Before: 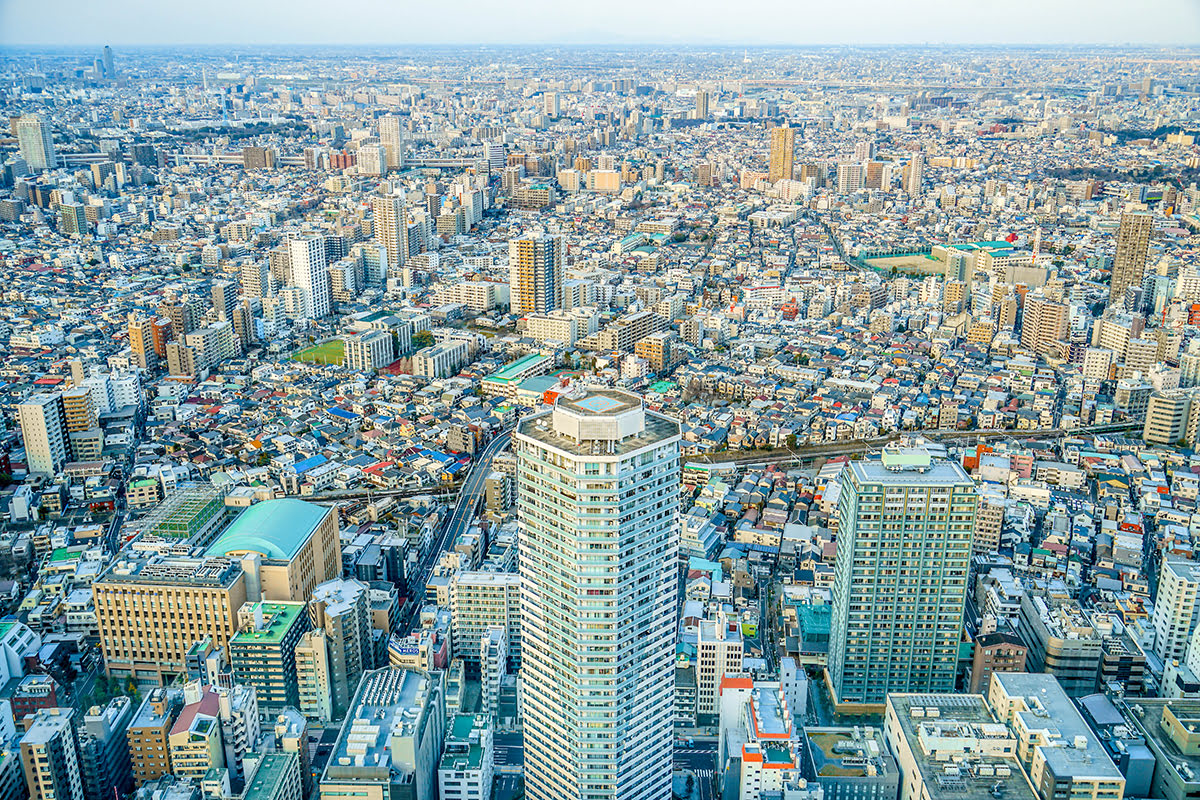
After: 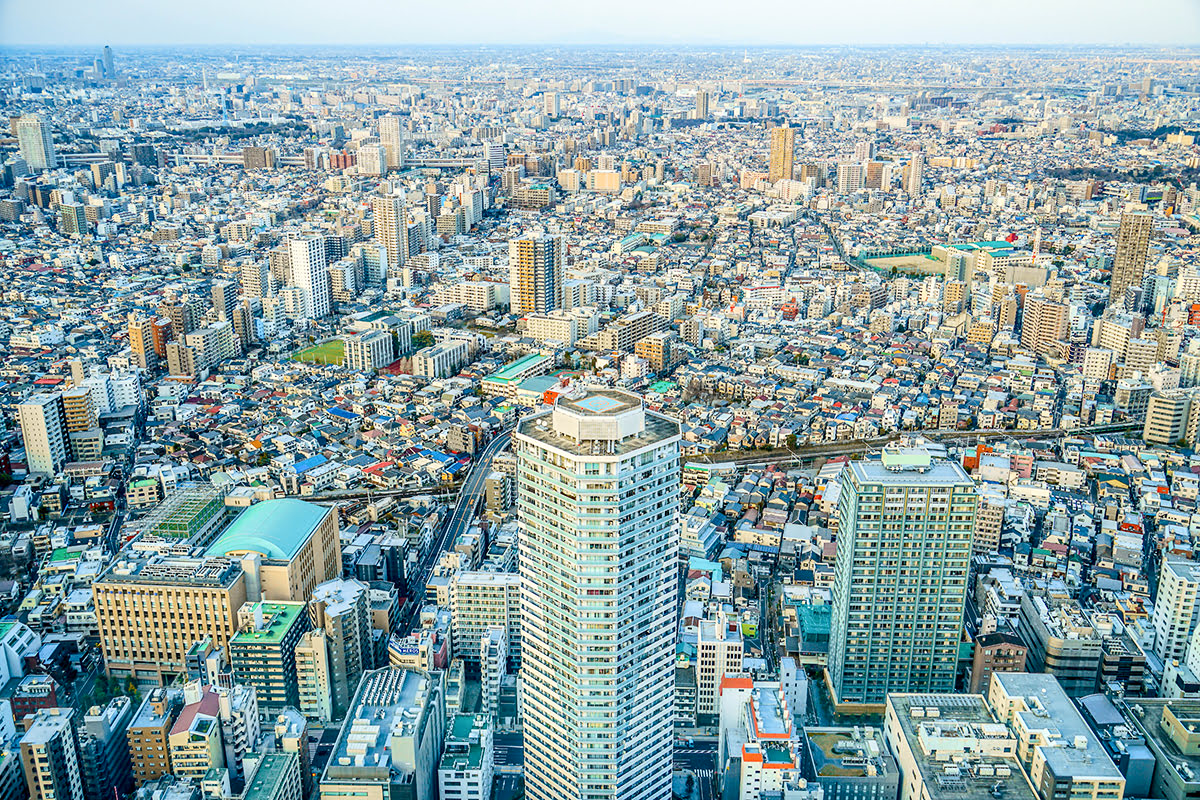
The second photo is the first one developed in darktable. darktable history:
contrast brightness saturation: contrast 0.14
white balance: emerald 1
